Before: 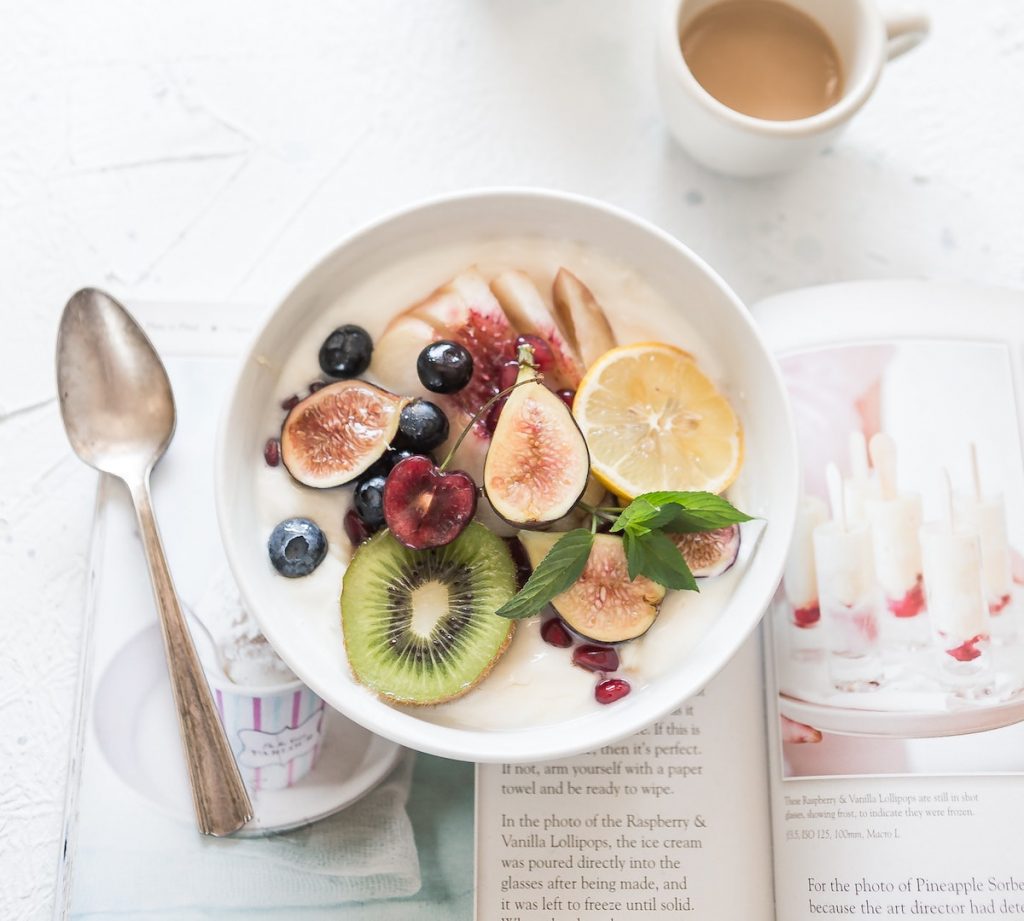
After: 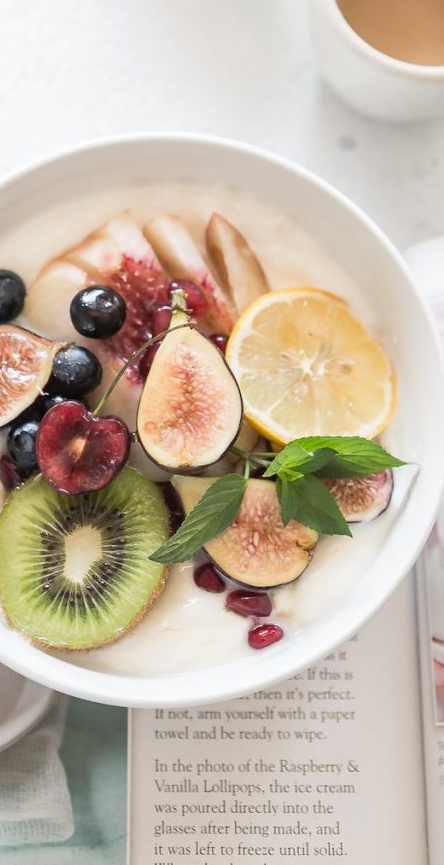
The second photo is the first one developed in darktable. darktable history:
crop: left 33.893%, top 6.011%, right 22.705%
